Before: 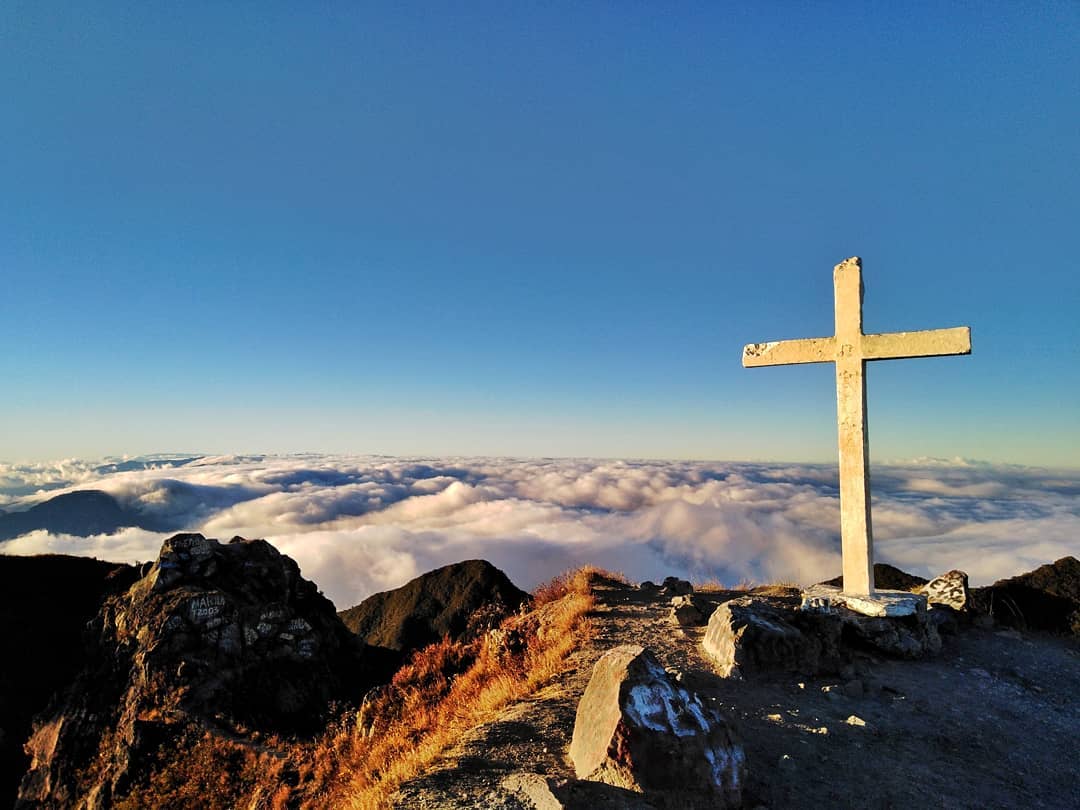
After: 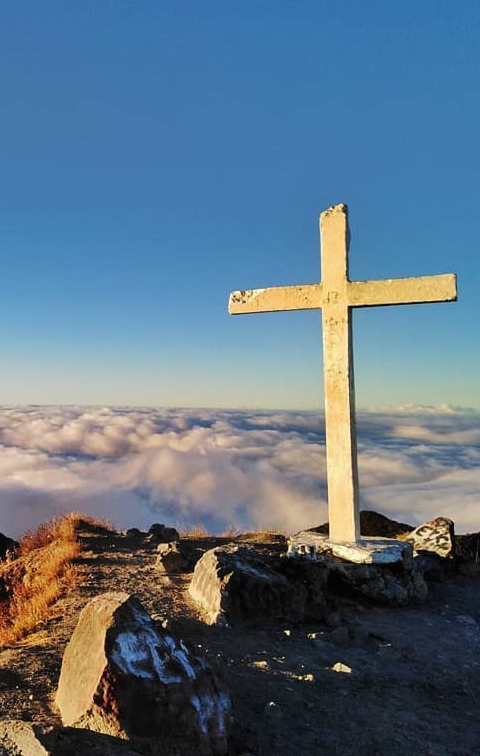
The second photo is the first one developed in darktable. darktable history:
contrast equalizer: octaves 7, y [[0.6 ×6], [0.55 ×6], [0 ×6], [0 ×6], [0 ×6]], mix -0.2
crop: left 47.628%, top 6.643%, right 7.874%
